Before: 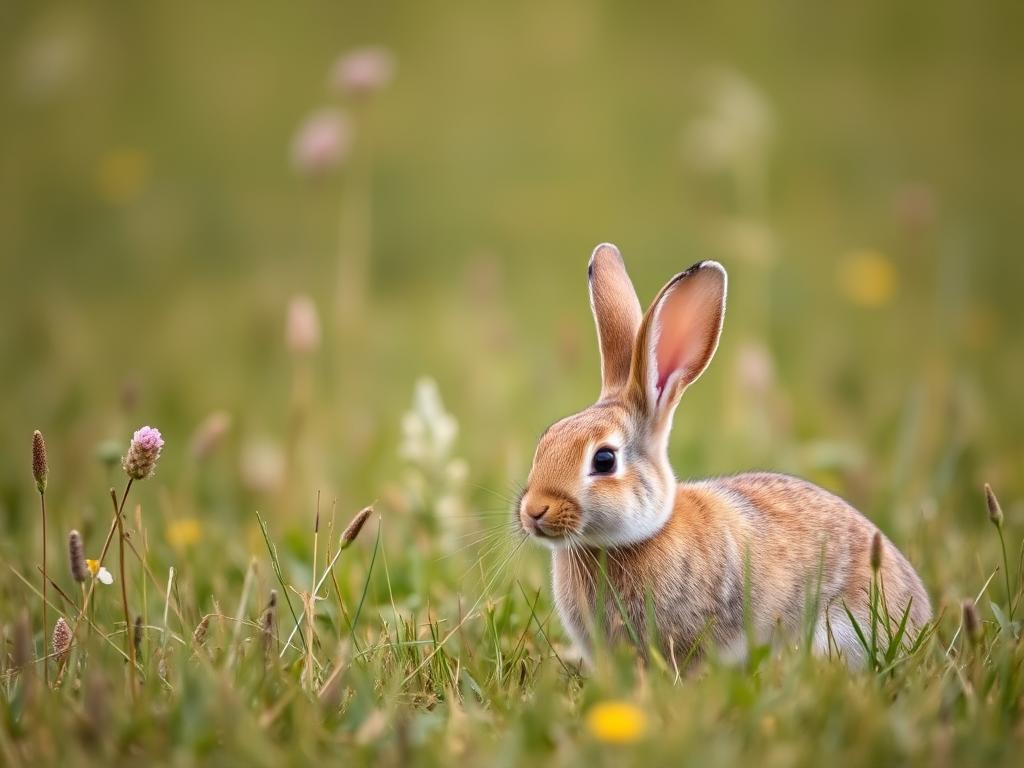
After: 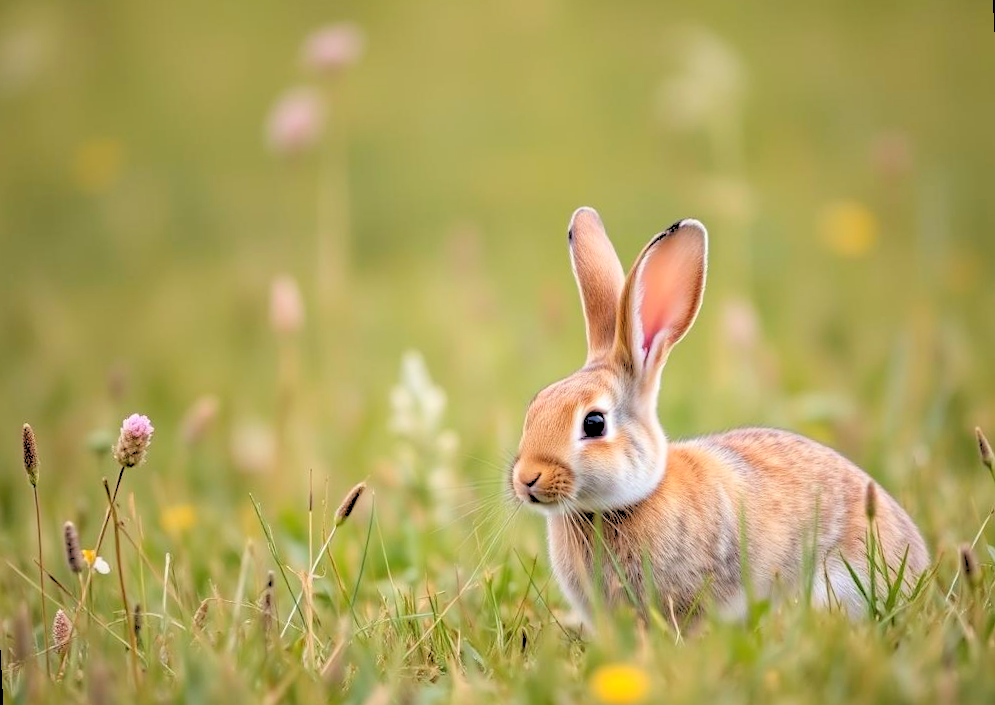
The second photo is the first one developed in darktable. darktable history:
rotate and perspective: rotation -3°, crop left 0.031, crop right 0.968, crop top 0.07, crop bottom 0.93
rgb levels: levels [[0.027, 0.429, 0.996], [0, 0.5, 1], [0, 0.5, 1]]
